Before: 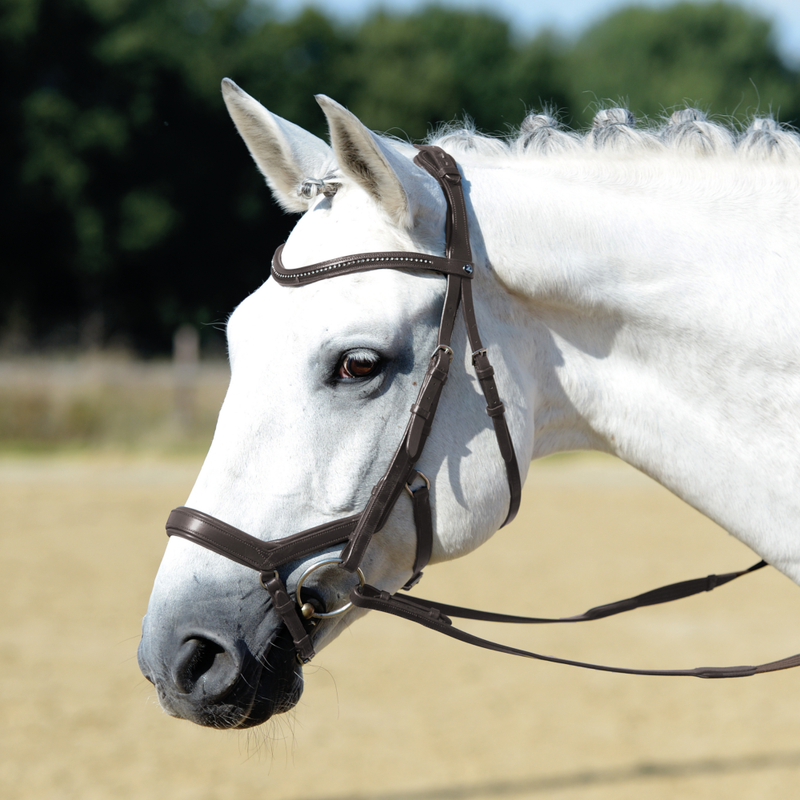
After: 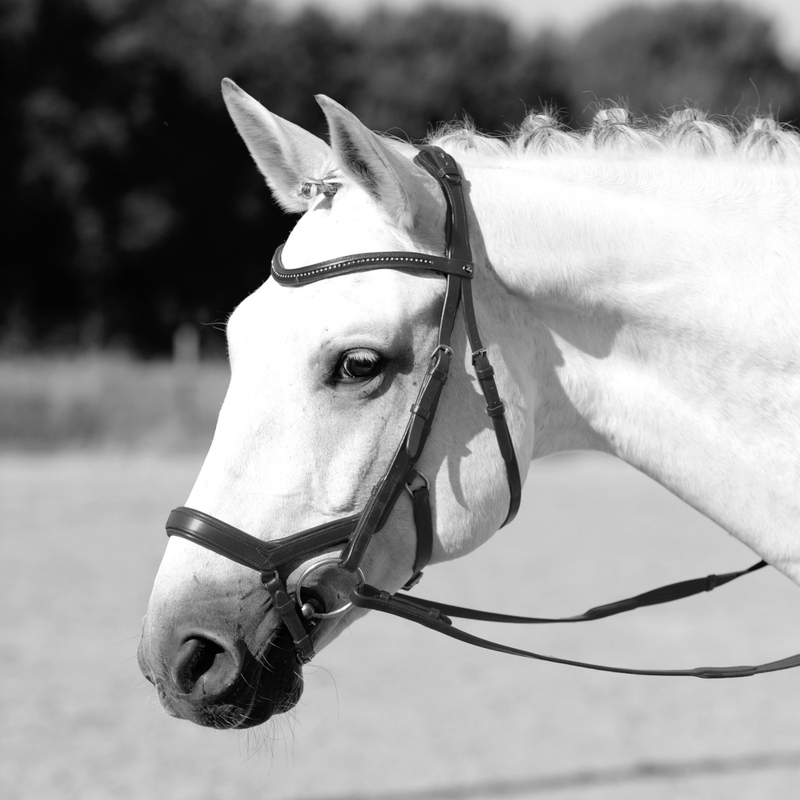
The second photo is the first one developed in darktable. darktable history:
color zones: curves: ch1 [(0, -0.014) (0.143, -0.013) (0.286, -0.013) (0.429, -0.016) (0.571, -0.019) (0.714, -0.015) (0.857, 0.002) (1, -0.014)]
